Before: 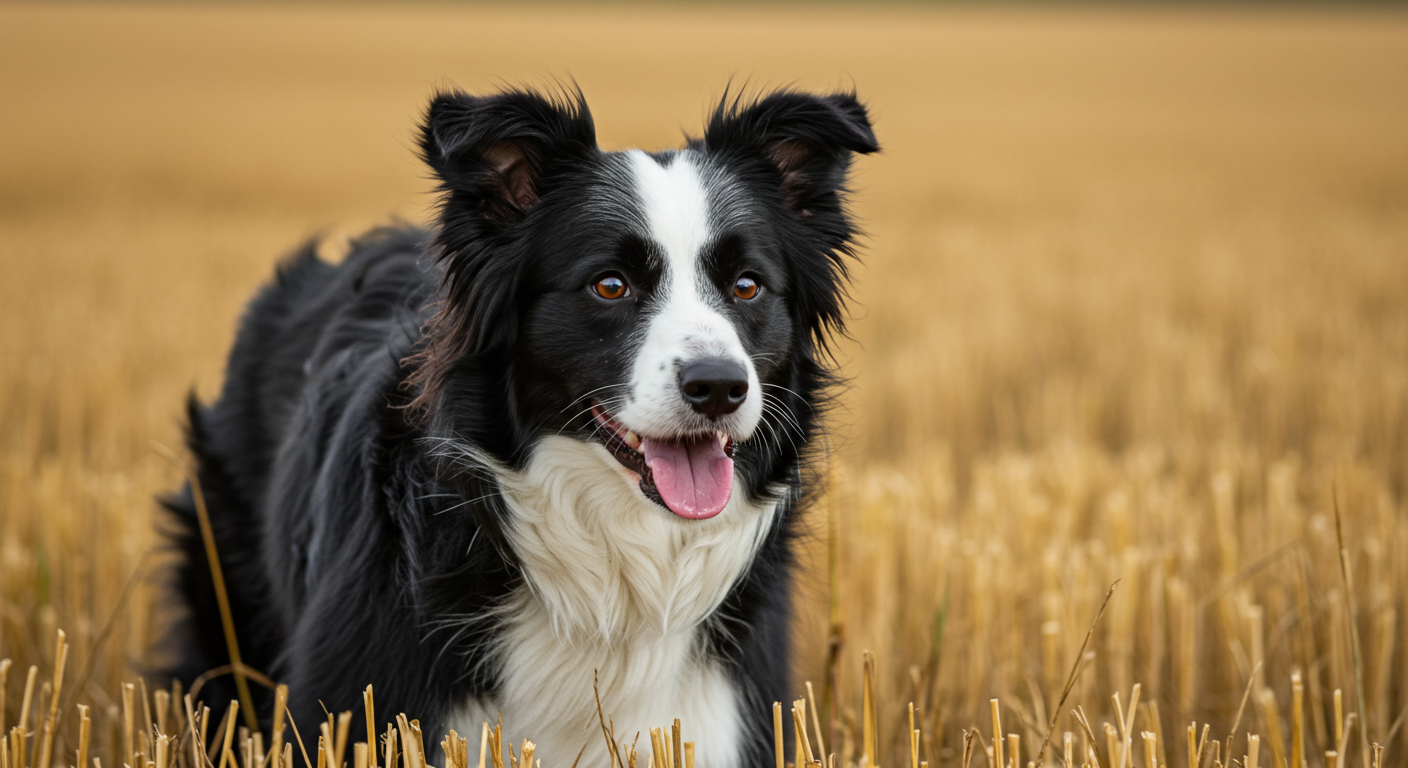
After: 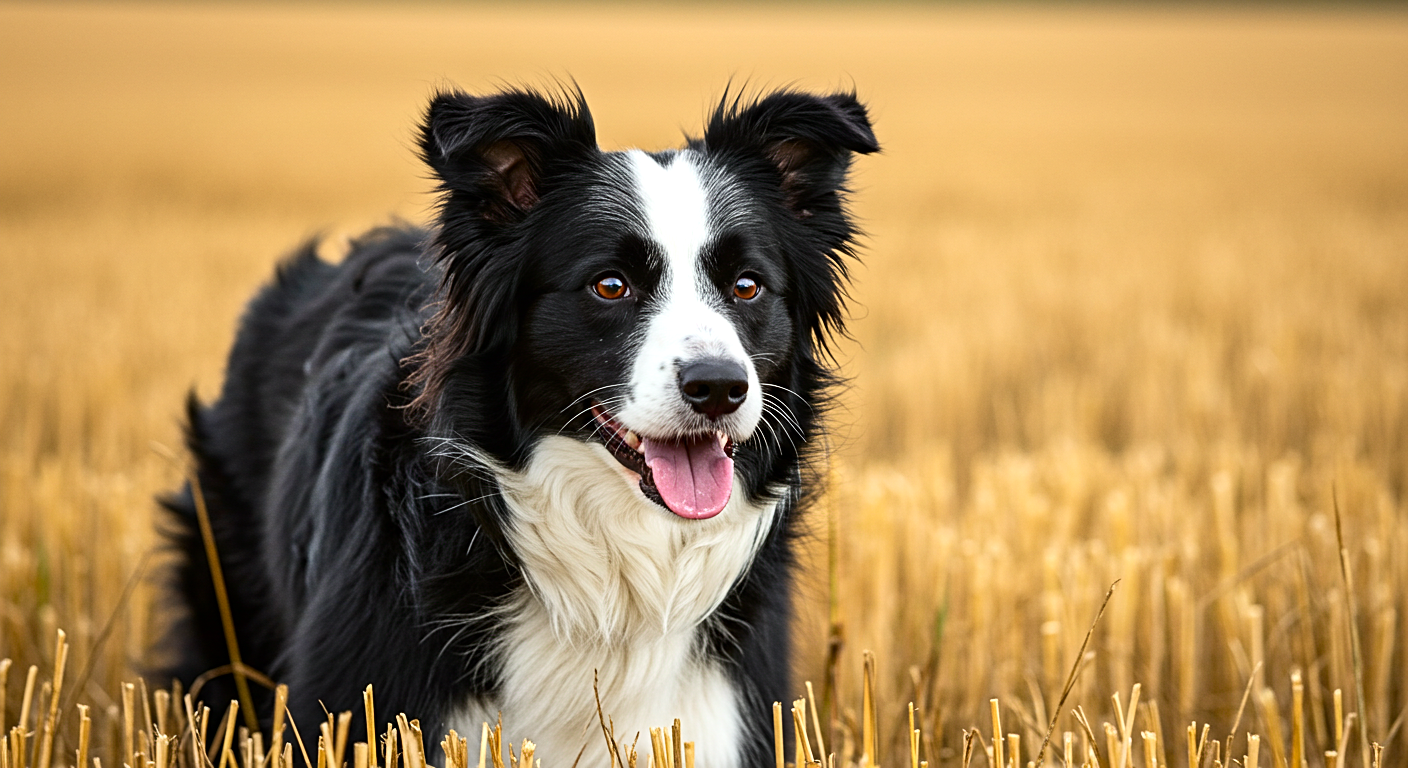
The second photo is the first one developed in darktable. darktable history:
contrast brightness saturation: contrast 0.151, brightness -0.013, saturation 0.095
sharpen: on, module defaults
exposure: exposure 0.373 EV, compensate exposure bias true, compensate highlight preservation false
